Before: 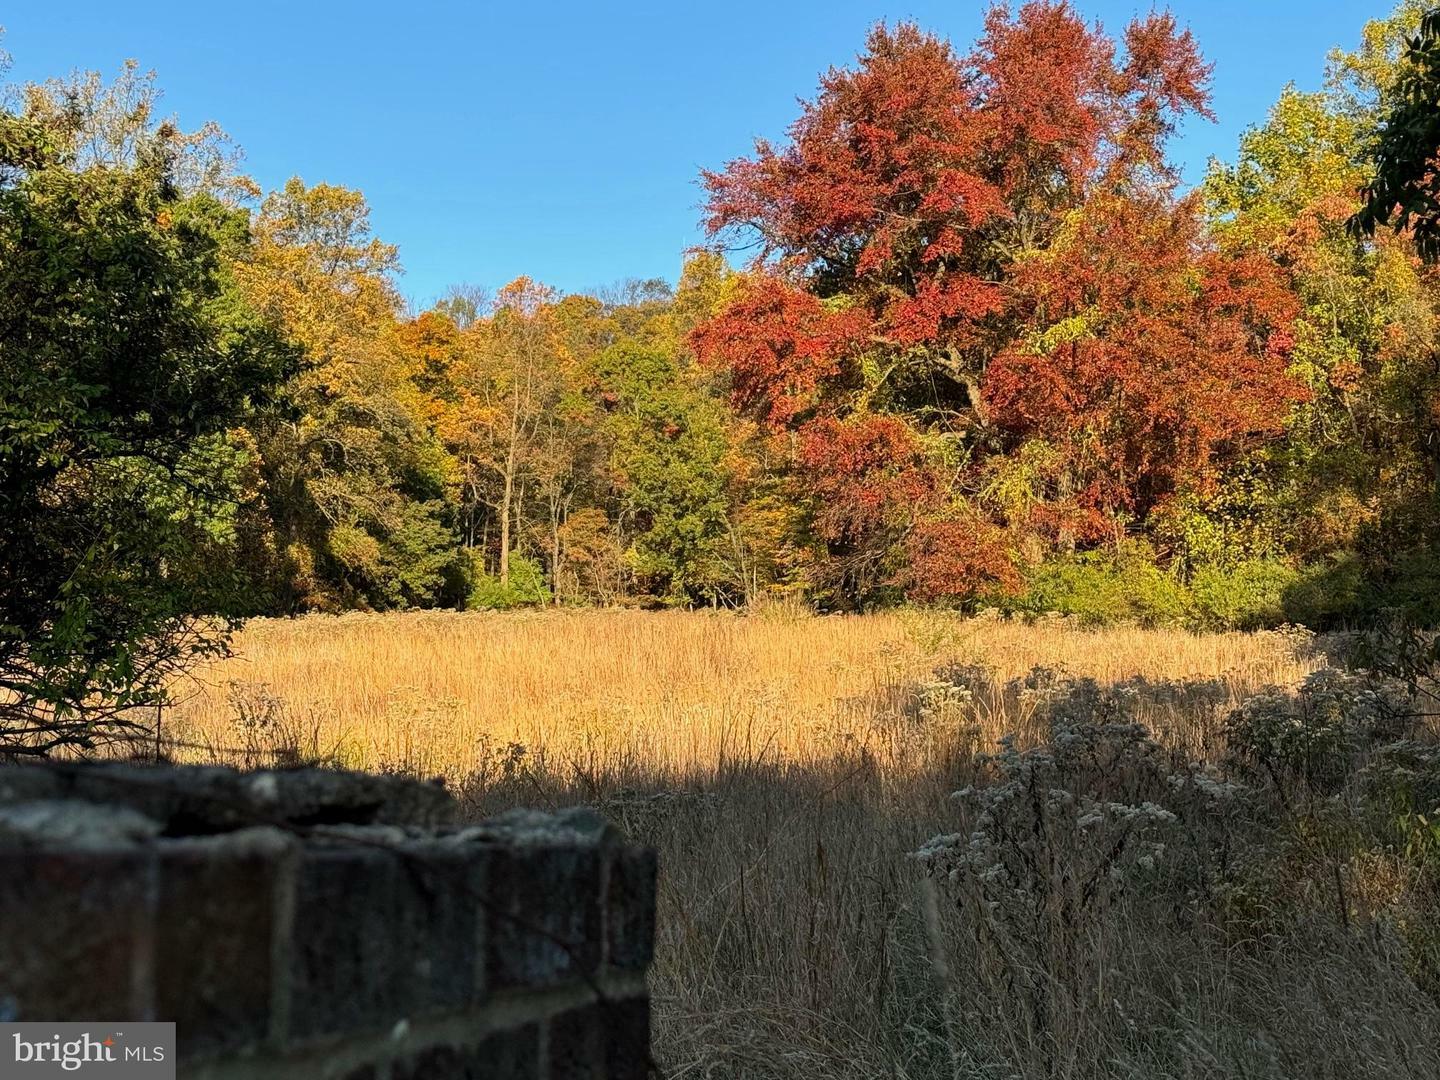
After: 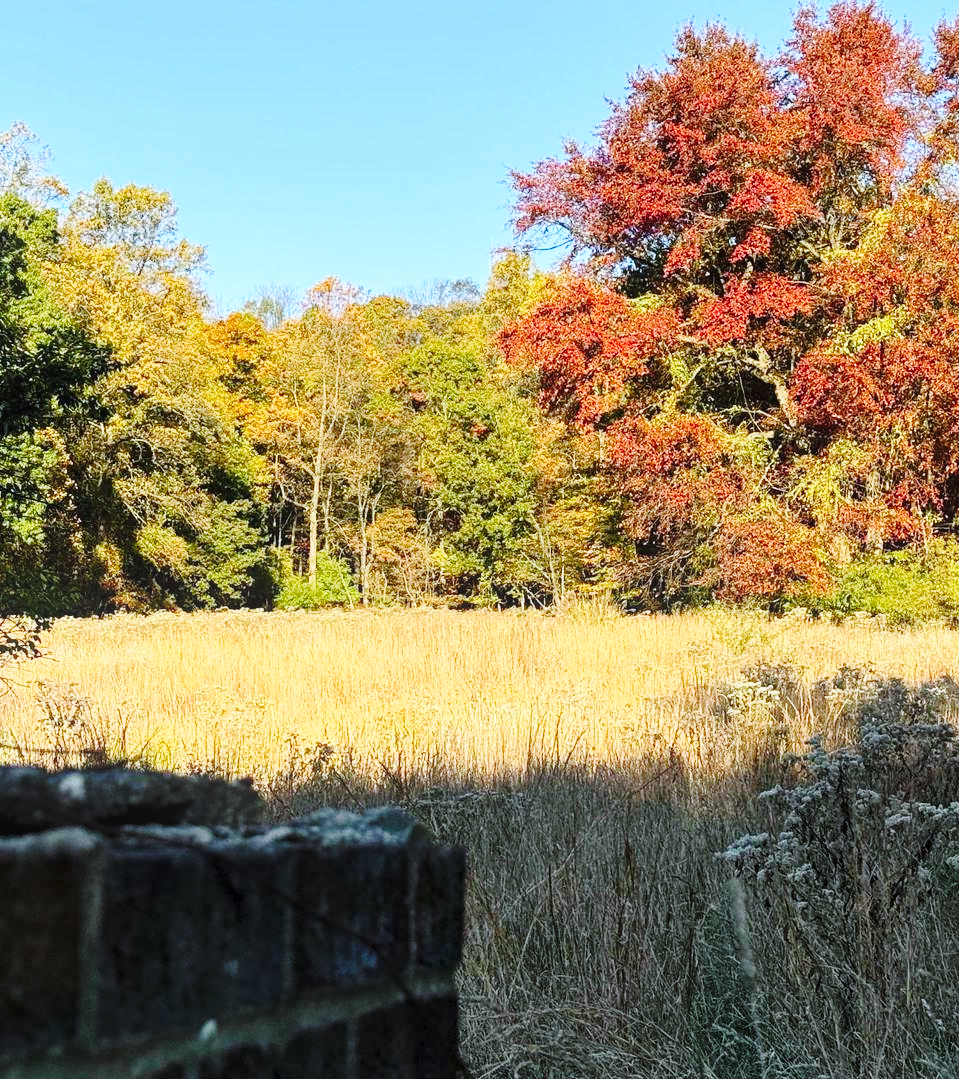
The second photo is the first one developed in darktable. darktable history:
bloom: size 13.65%, threshold 98.39%, strength 4.82%
white balance: red 0.924, blue 1.095
crop and rotate: left 13.342%, right 19.991%
base curve: curves: ch0 [(0, 0) (0.032, 0.037) (0.105, 0.228) (0.435, 0.76) (0.856, 0.983) (1, 1)], preserve colors none
